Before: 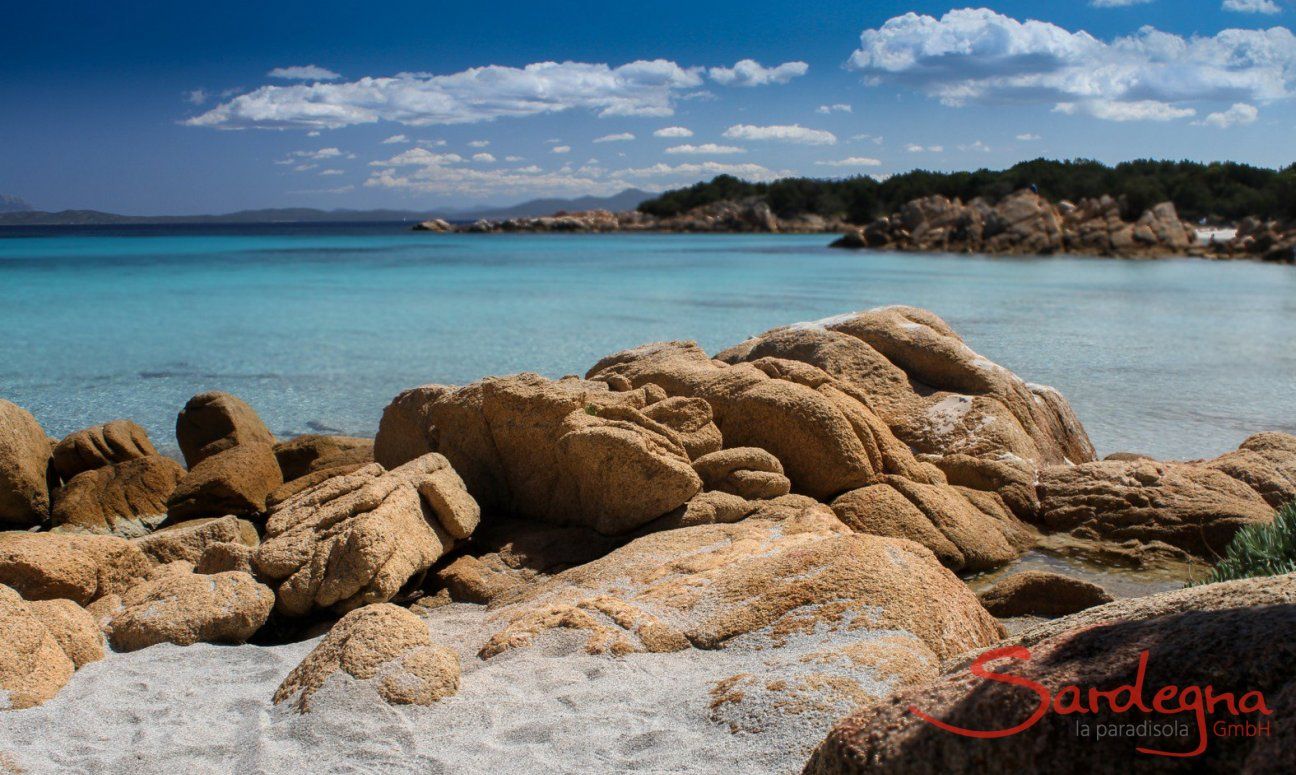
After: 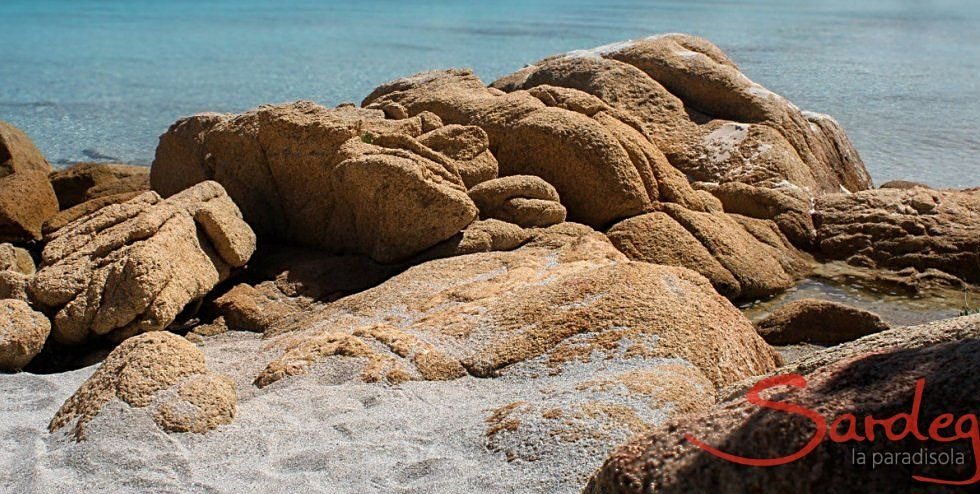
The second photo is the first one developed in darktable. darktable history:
sharpen: on, module defaults
crop and rotate: left 17.299%, top 35.115%, right 7.015%, bottom 1.024%
white balance: red 1, blue 1
